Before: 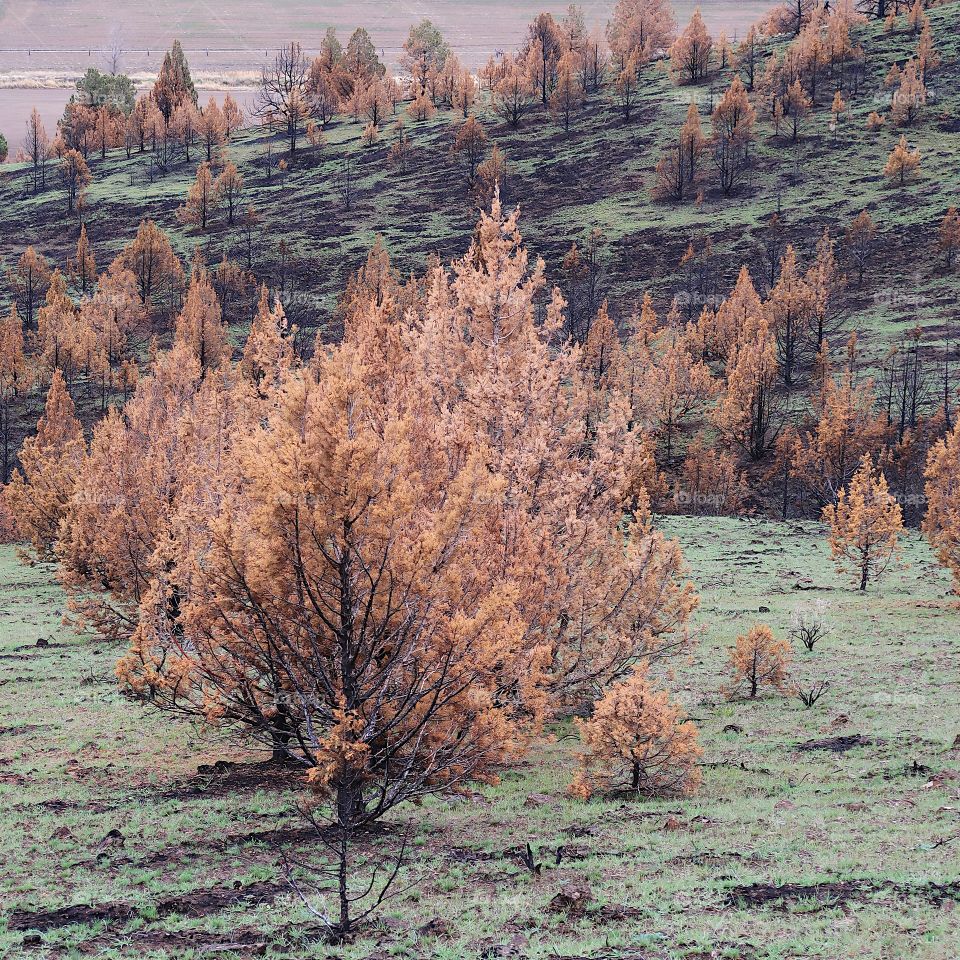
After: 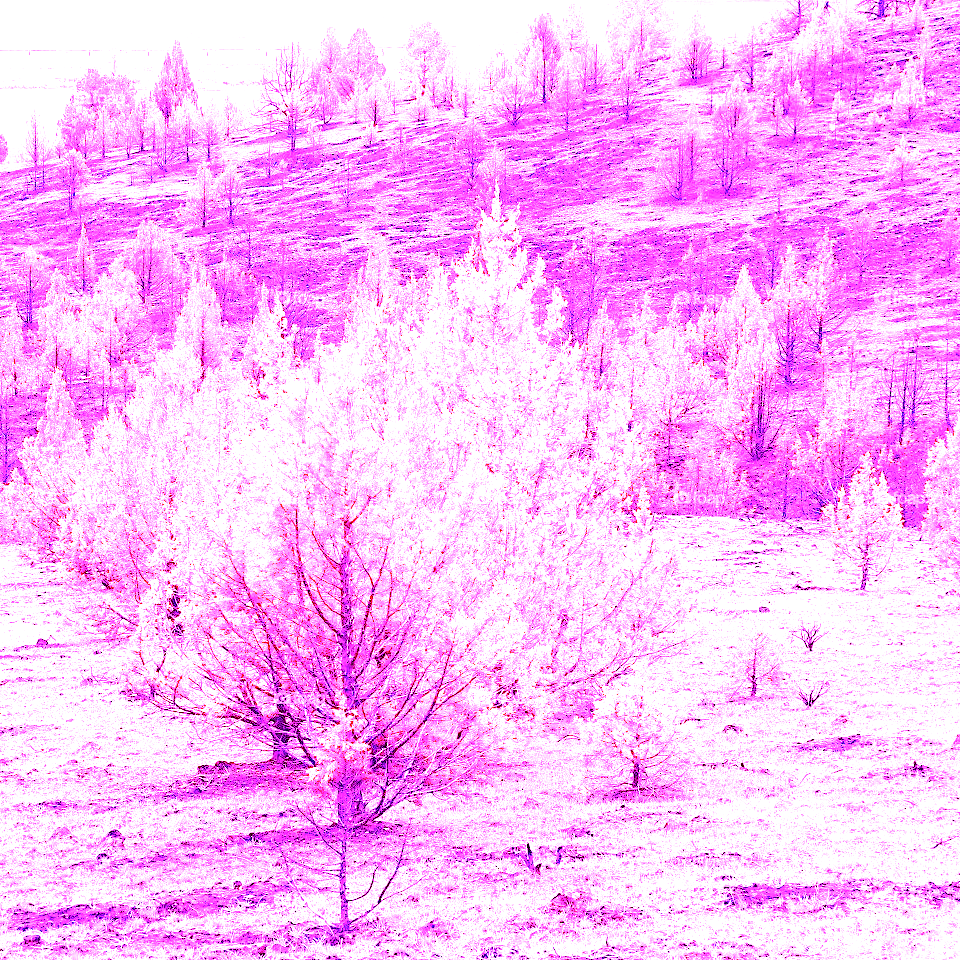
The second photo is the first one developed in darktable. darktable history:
color correction: highlights a* -3.28, highlights b* -6.24, shadows a* 3.1, shadows b* 5.19
white balance: red 8, blue 8
